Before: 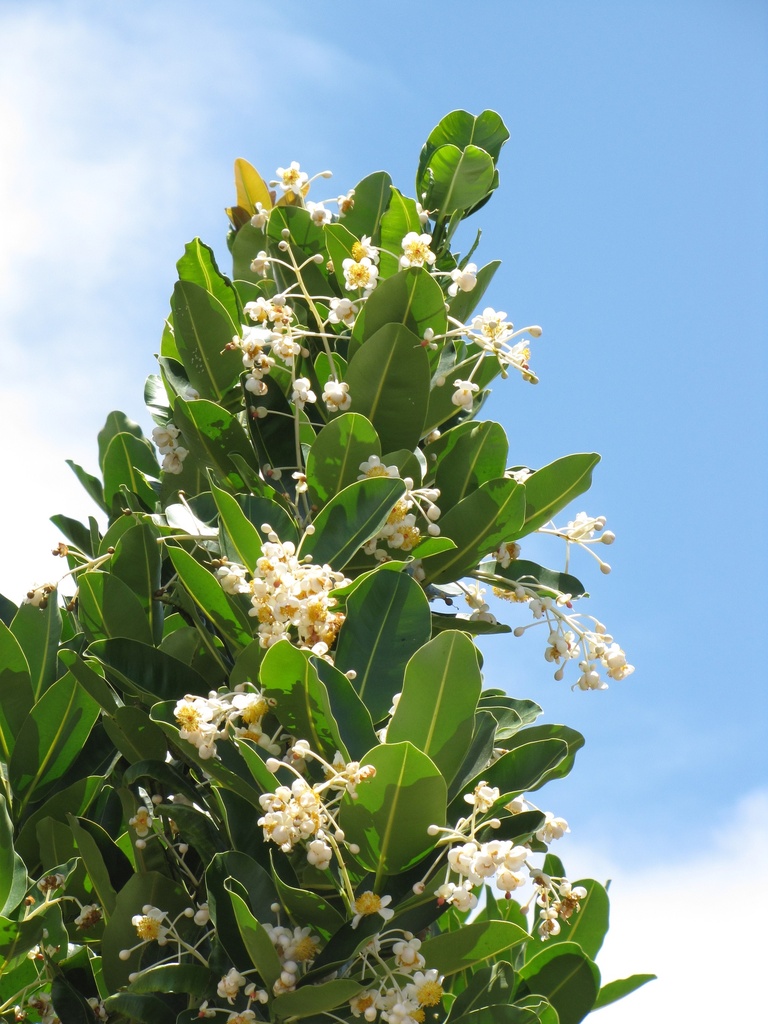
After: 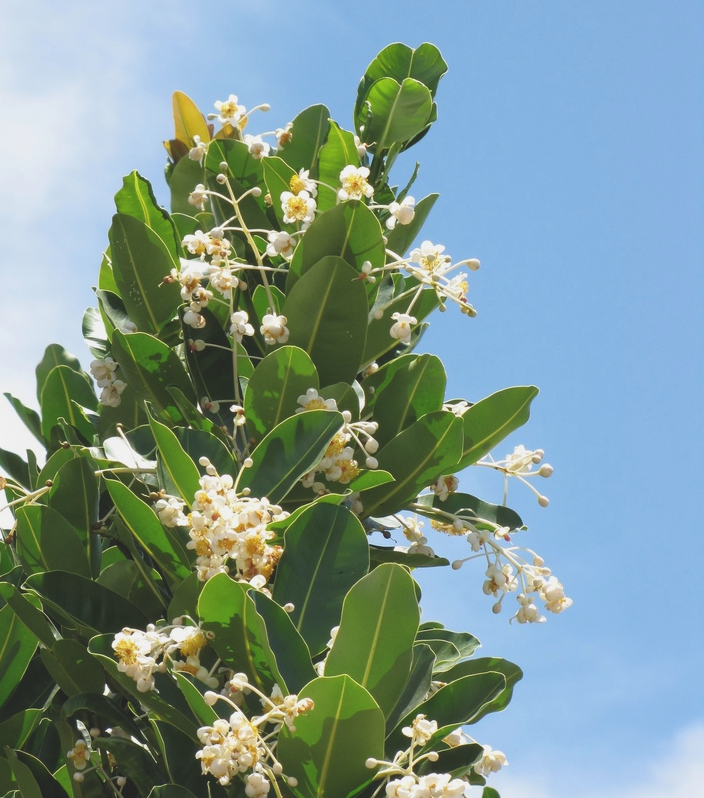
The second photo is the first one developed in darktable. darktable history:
exposure: black level correction -0.014, exposure -0.193 EV, compensate highlight preservation false
crop: left 8.155%, top 6.611%, bottom 15.385%
white balance: emerald 1
